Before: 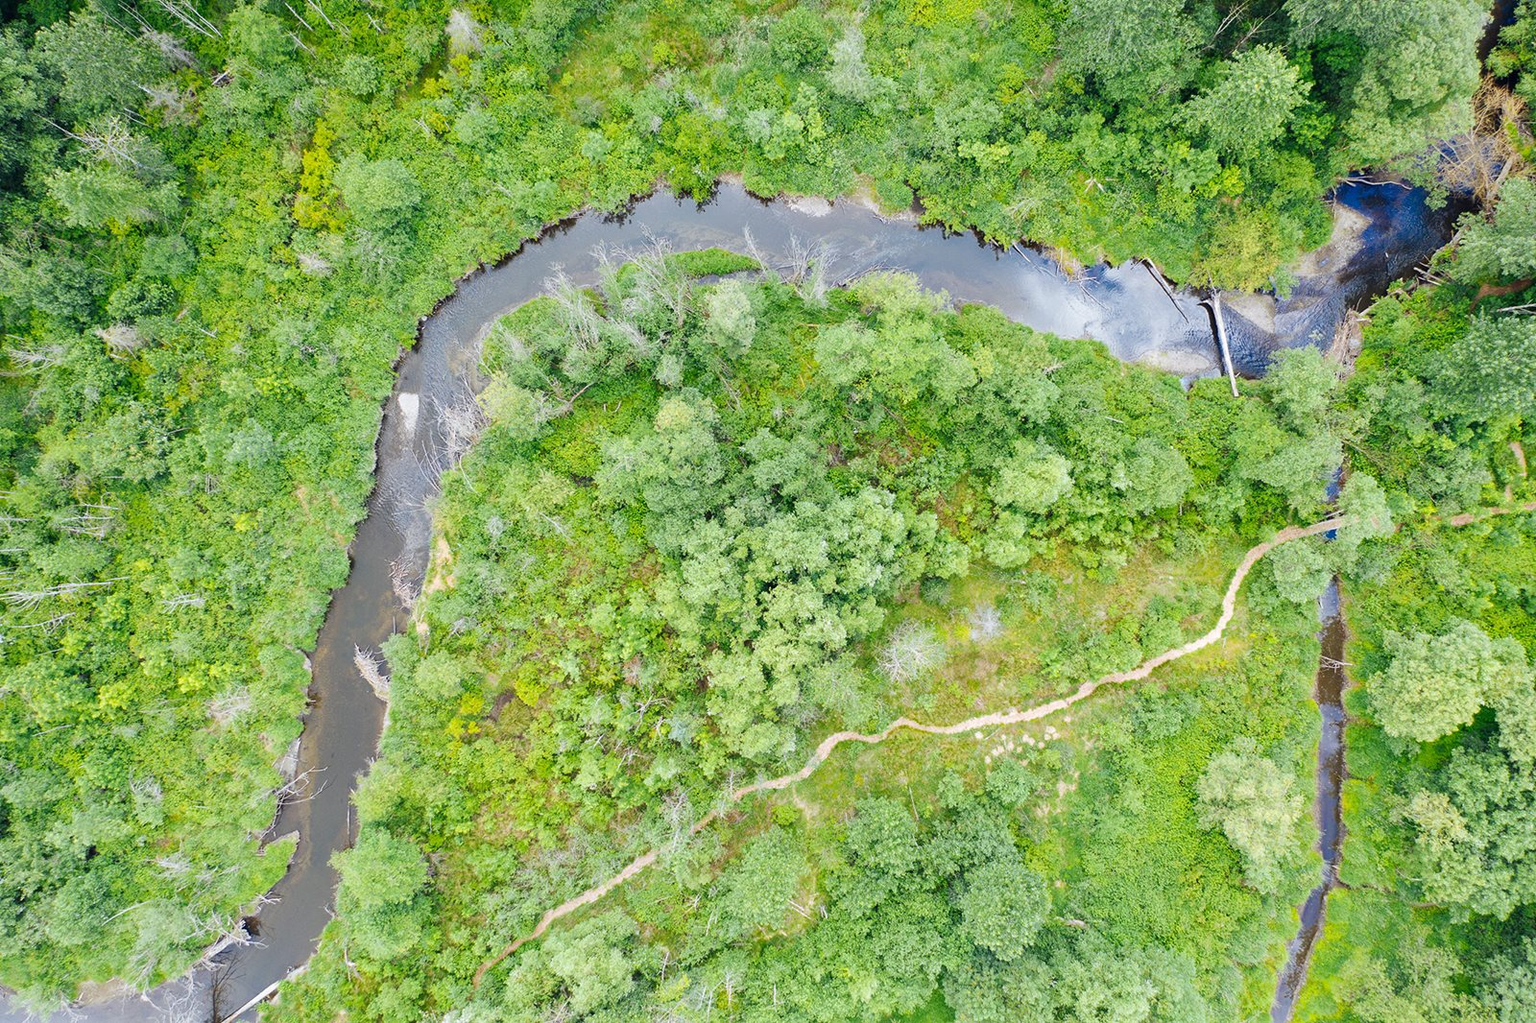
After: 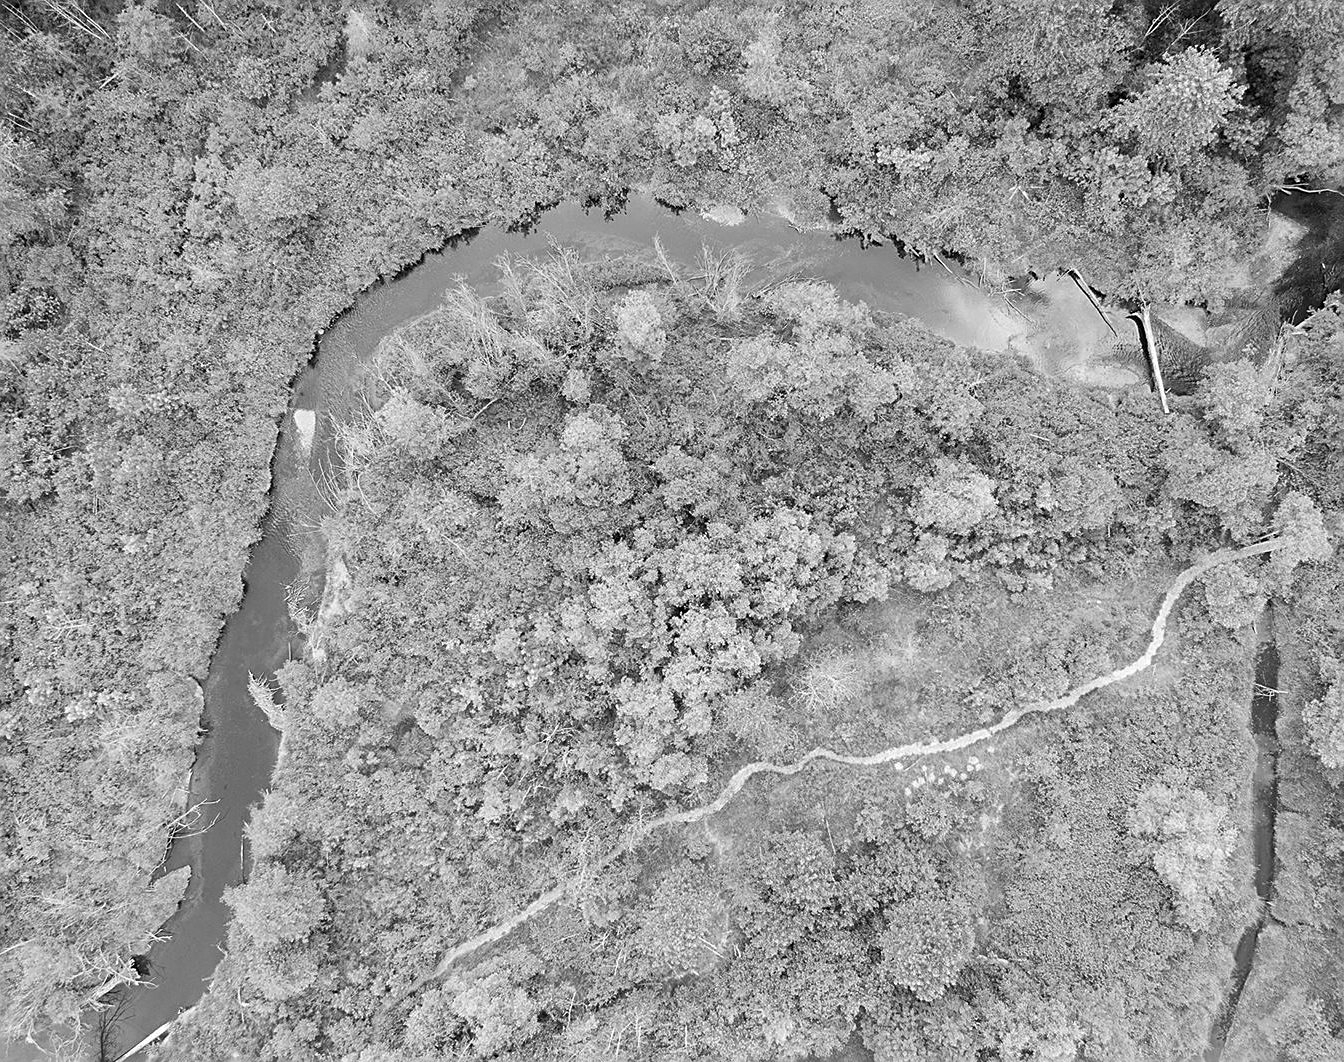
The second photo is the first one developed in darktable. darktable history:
crop: left 7.598%, right 7.873%
sharpen: amount 0.575
exposure: black level correction 0.001, compensate highlight preservation false
monochrome: a -6.99, b 35.61, size 1.4
shadows and highlights: shadows 49, highlights -41, soften with gaussian
white balance: red 0.986, blue 1.01
contrast brightness saturation: saturation 0.18
